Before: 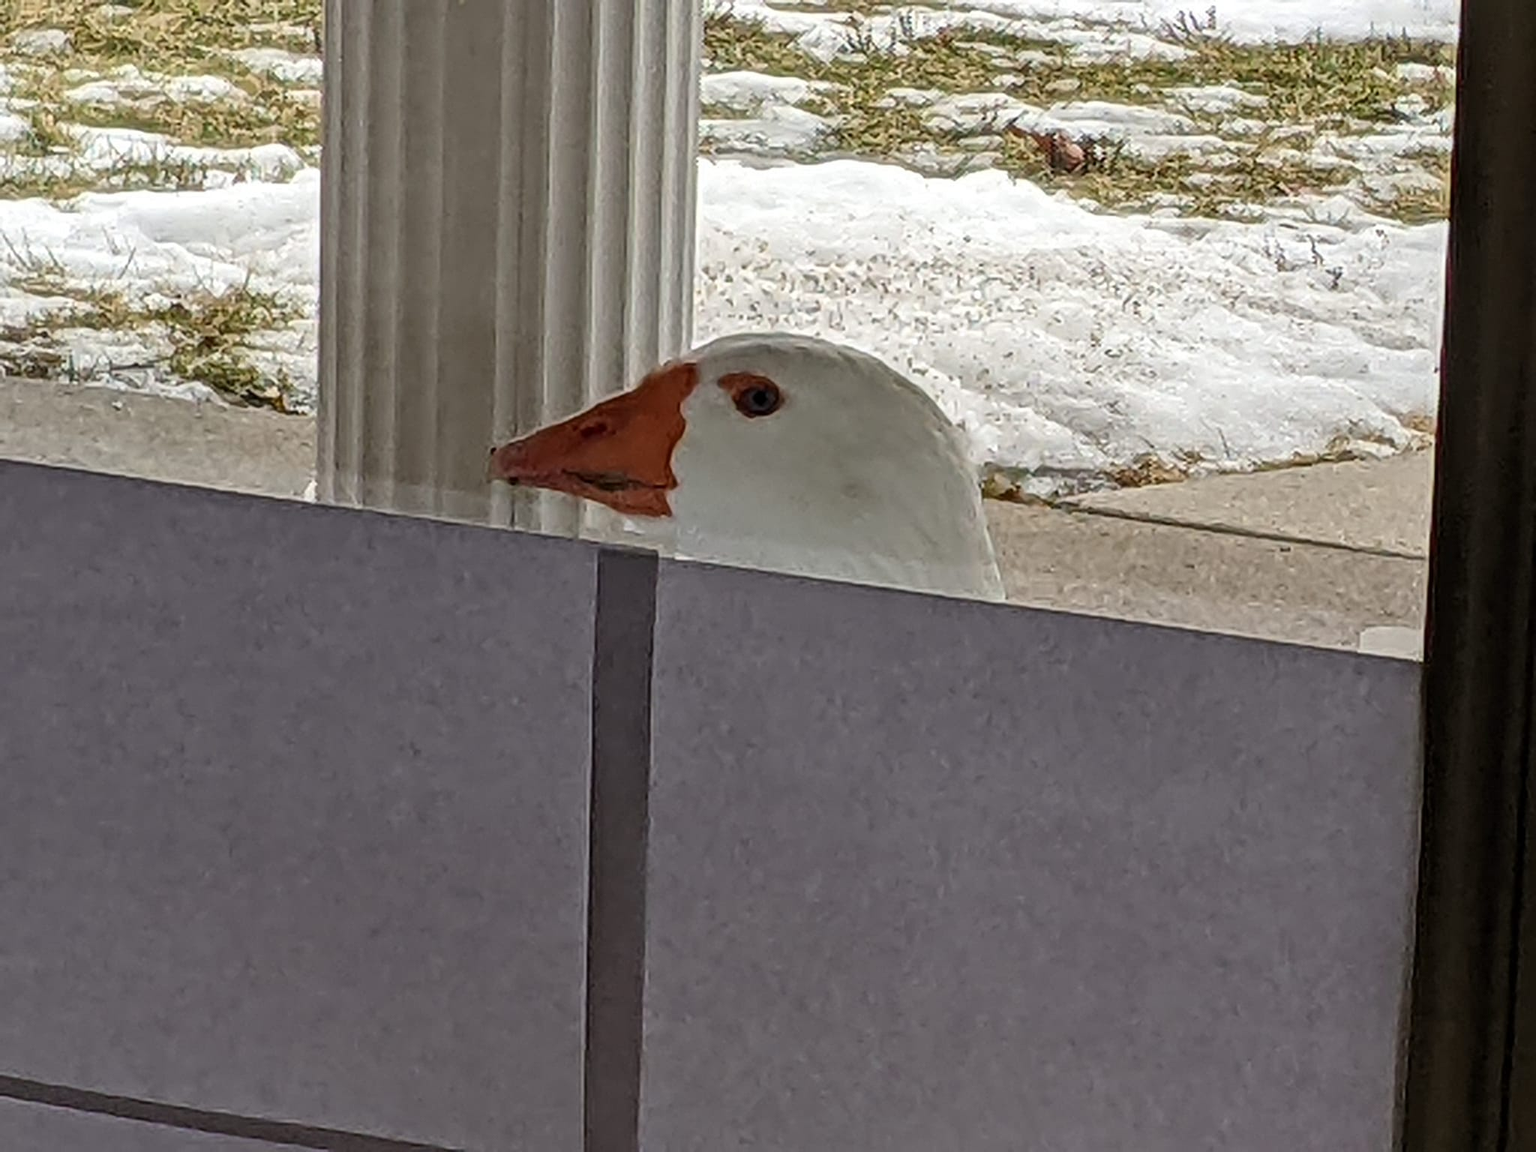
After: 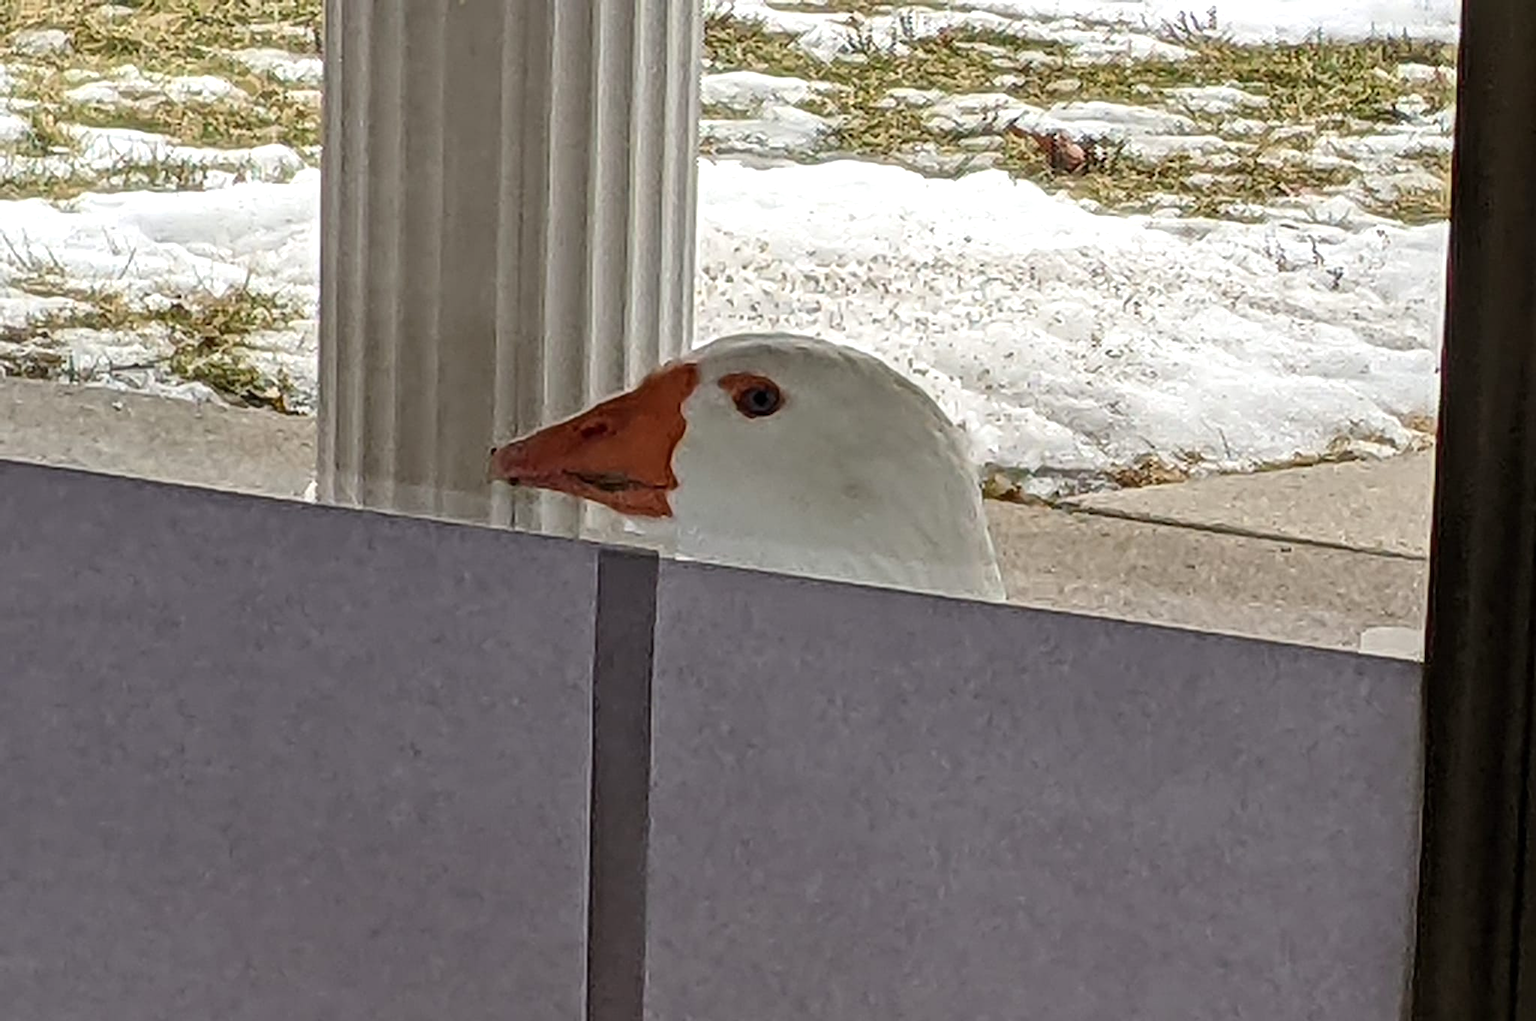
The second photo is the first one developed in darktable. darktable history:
exposure: exposure 0.201 EV, compensate exposure bias true, compensate highlight preservation false
crop and rotate: top 0%, bottom 11.367%
